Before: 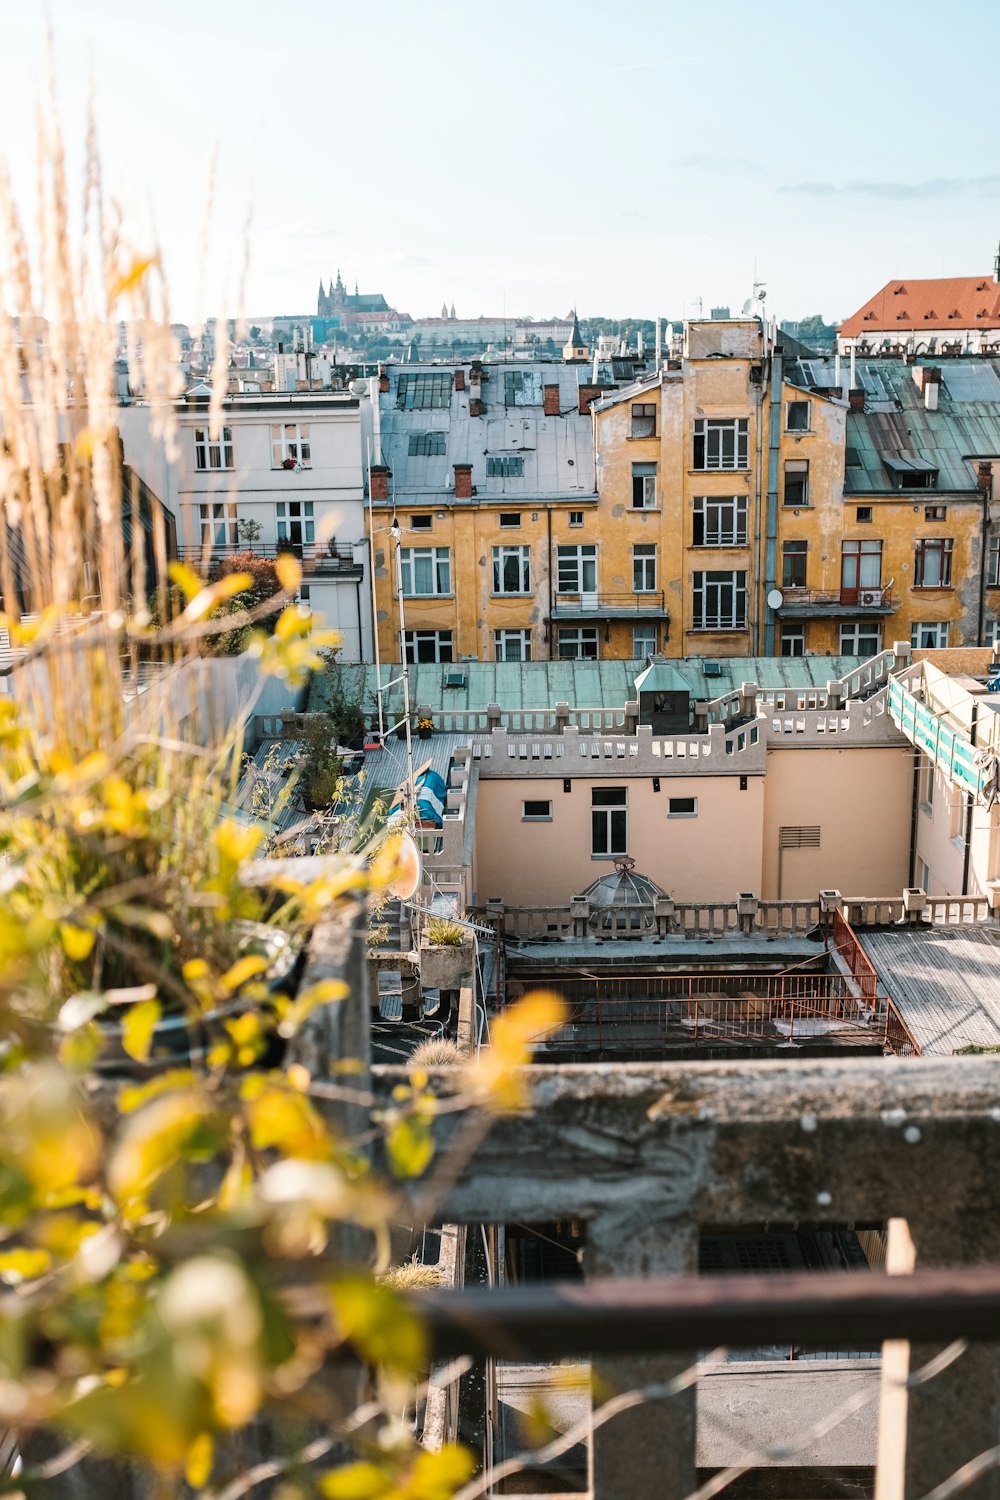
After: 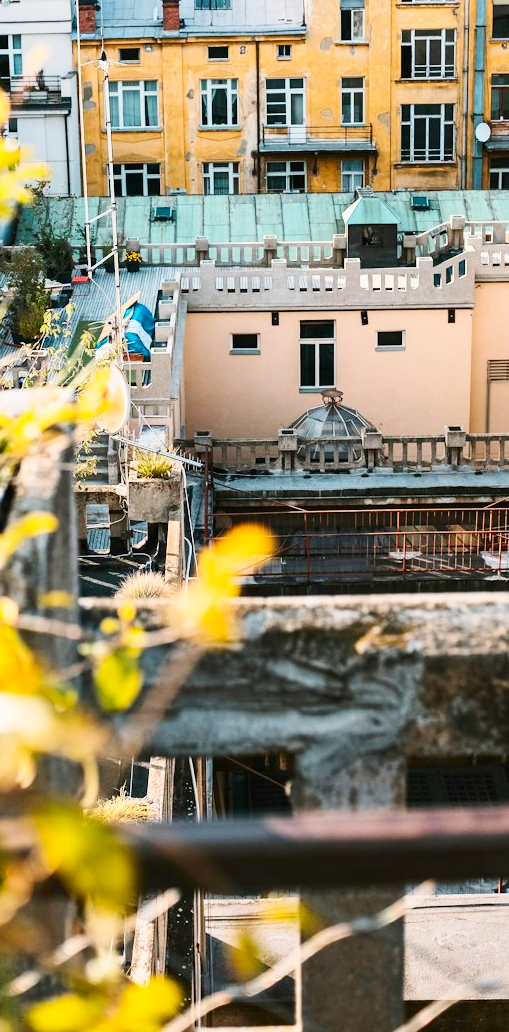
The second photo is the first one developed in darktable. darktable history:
crop and rotate: left 29.237%, top 31.152%, right 19.807%
base curve: curves: ch0 [(0, 0) (0.204, 0.334) (0.55, 0.733) (1, 1)], preserve colors none
contrast brightness saturation: contrast 0.18, saturation 0.3
